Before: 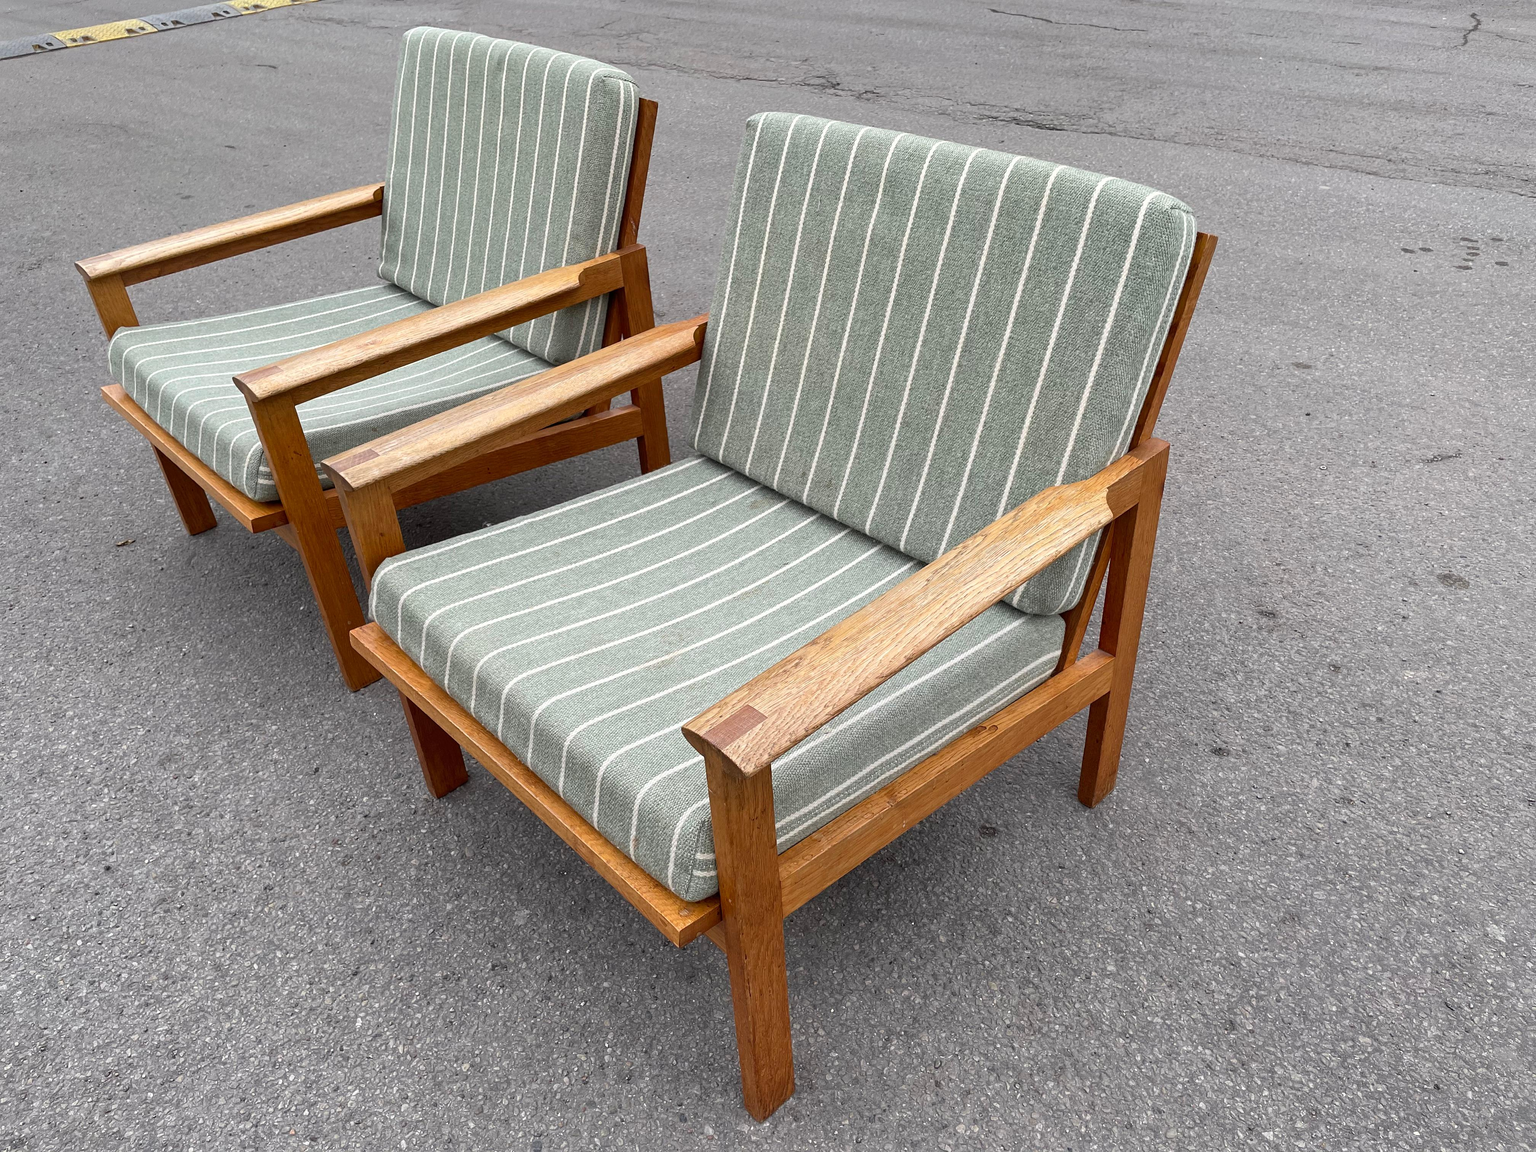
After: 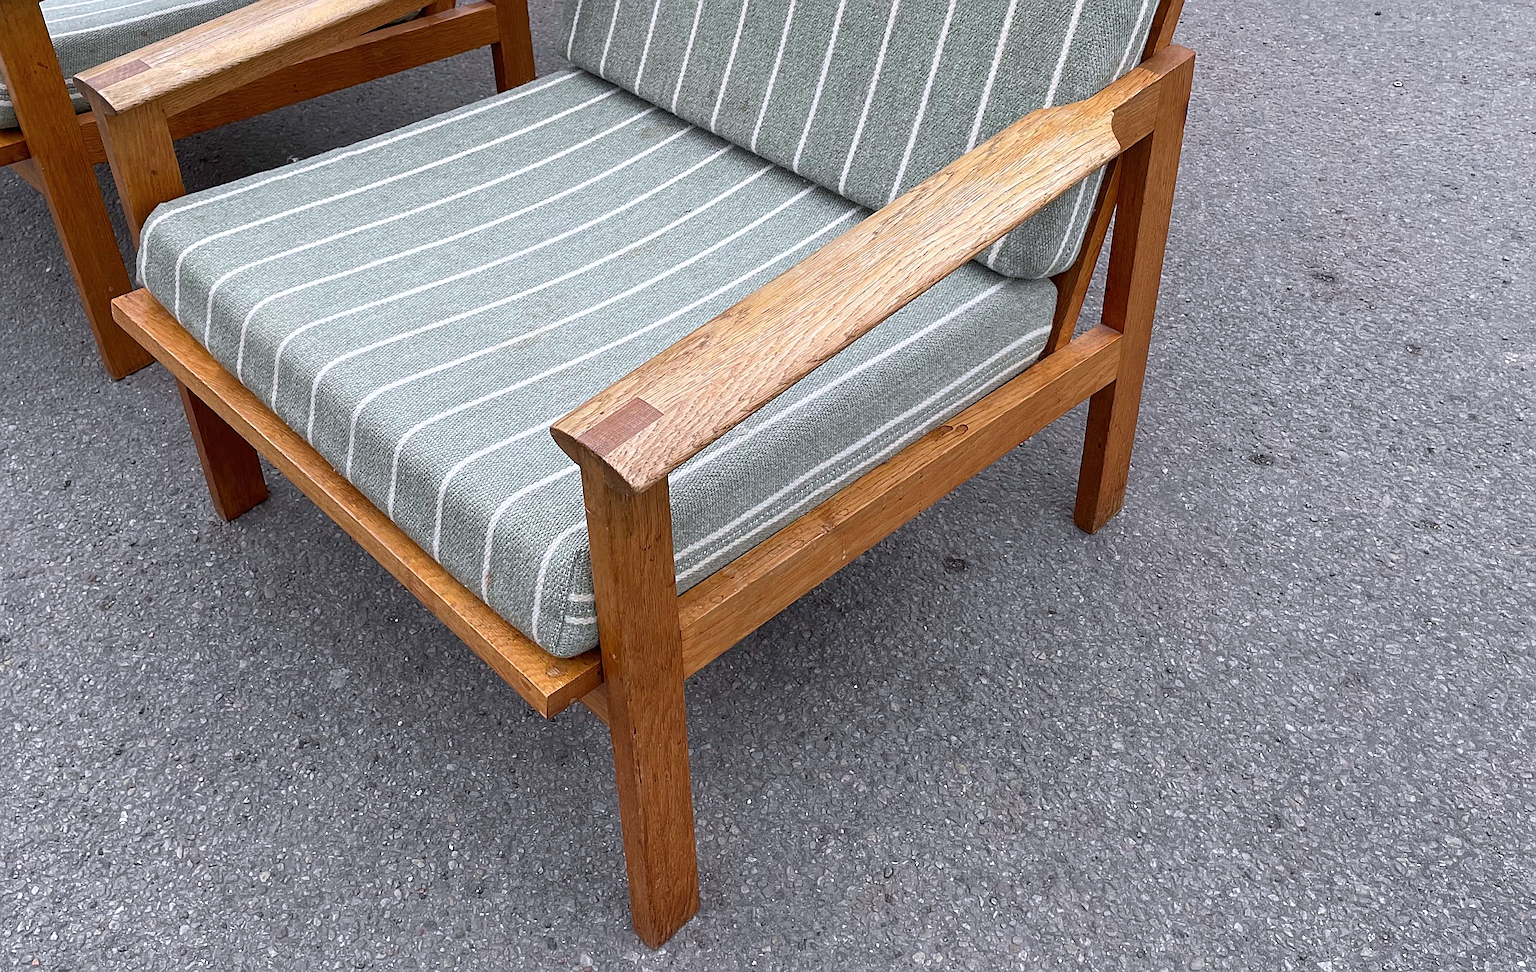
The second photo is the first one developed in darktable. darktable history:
crop and rotate: left 17.299%, top 35.115%, right 7.015%, bottom 1.024%
tone equalizer: on, module defaults
sharpen: on, module defaults
color calibration: illuminant as shot in camera, x 0.358, y 0.373, temperature 4628.91 K
